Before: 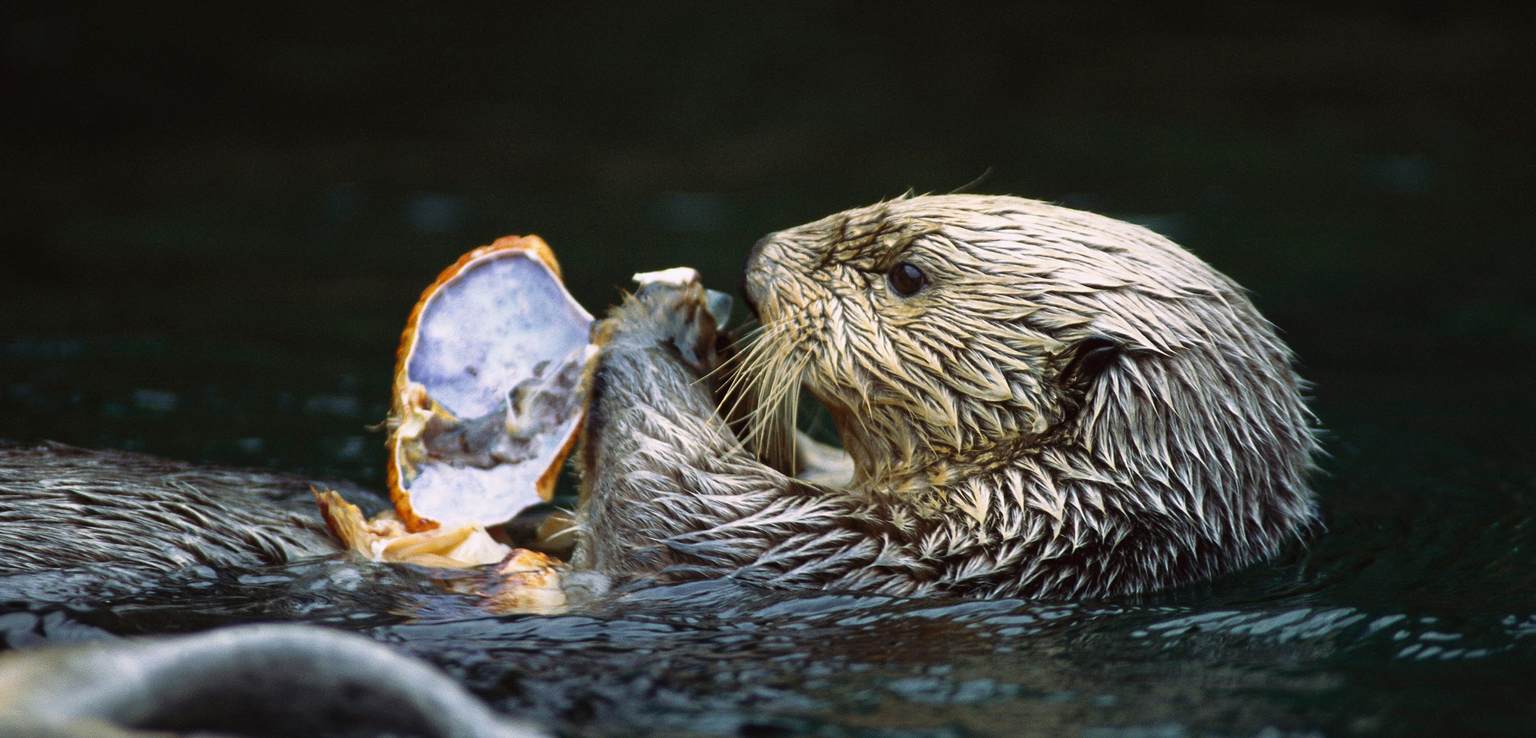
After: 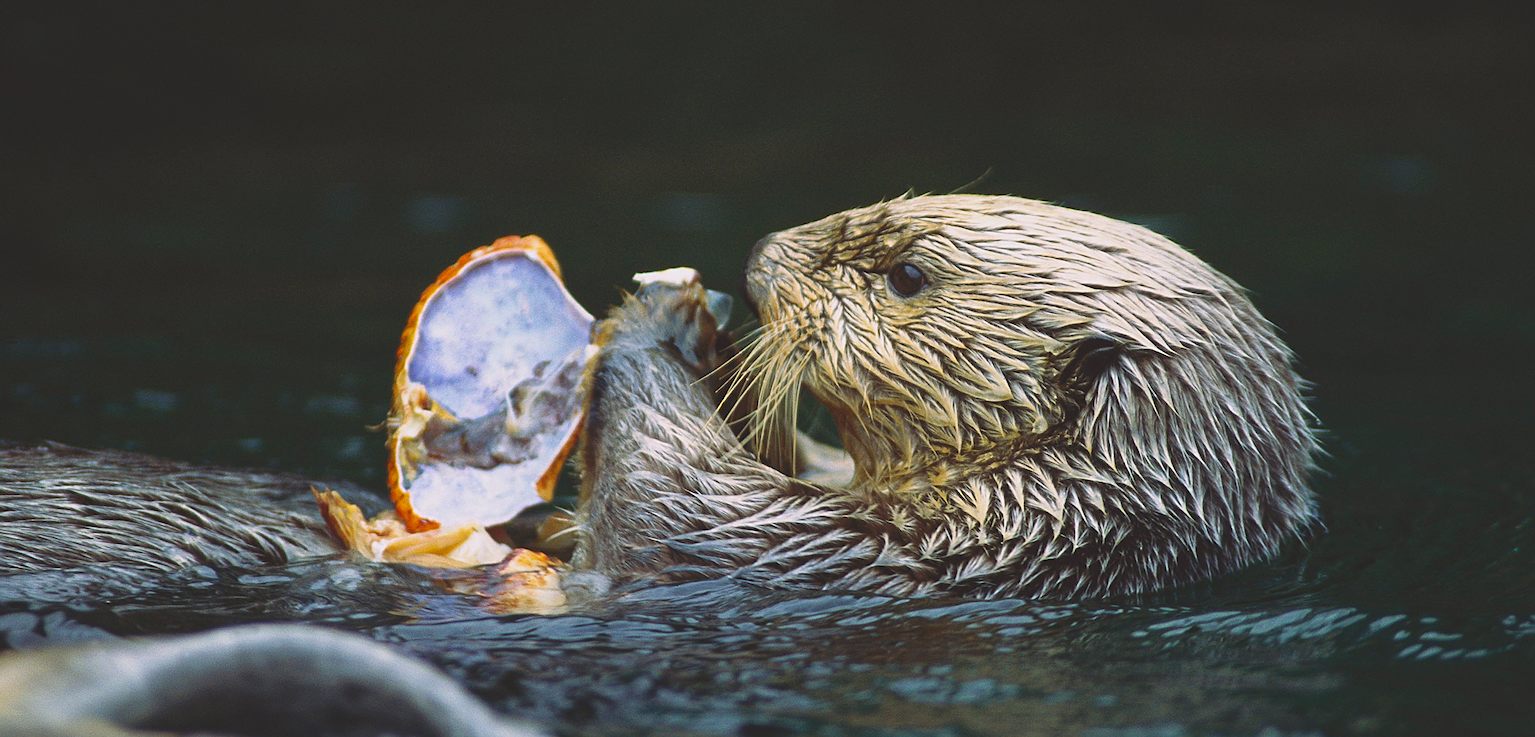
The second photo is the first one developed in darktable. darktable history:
color correction: saturation 1.34
sharpen: on, module defaults
color balance: lift [1.01, 1, 1, 1], gamma [1.097, 1, 1, 1], gain [0.85, 1, 1, 1]
